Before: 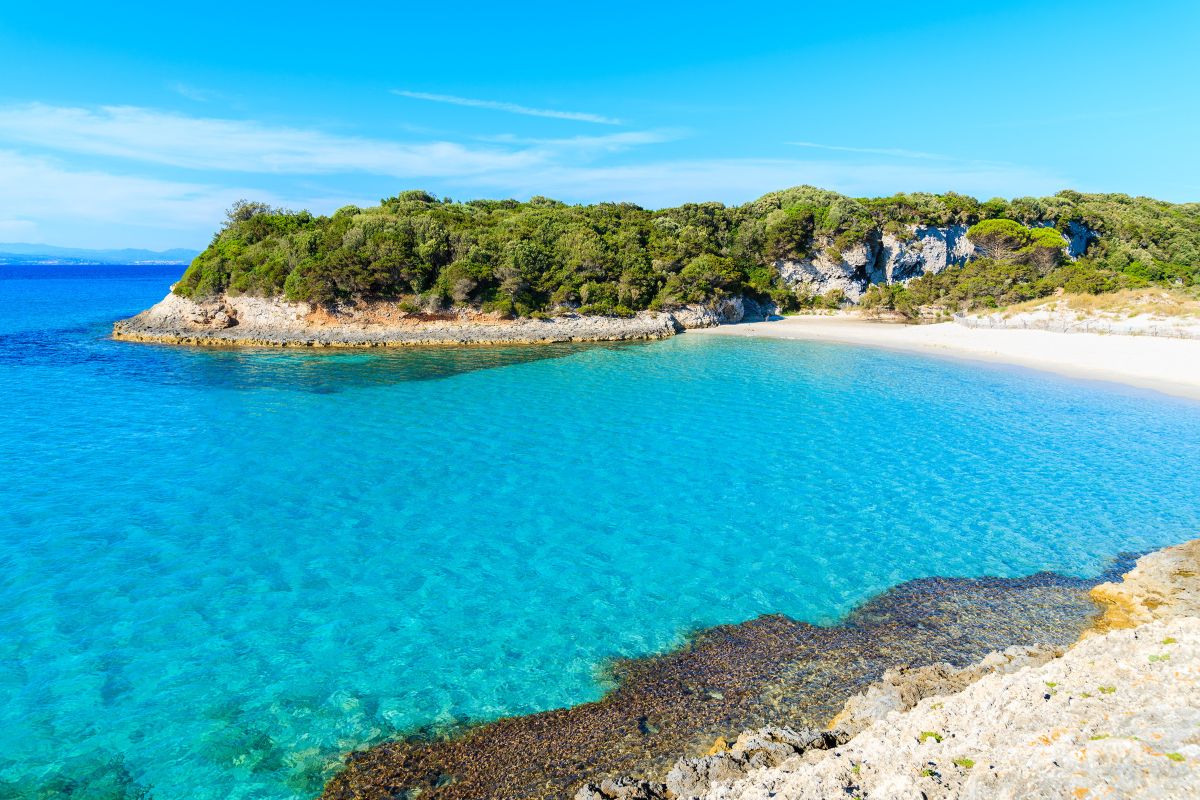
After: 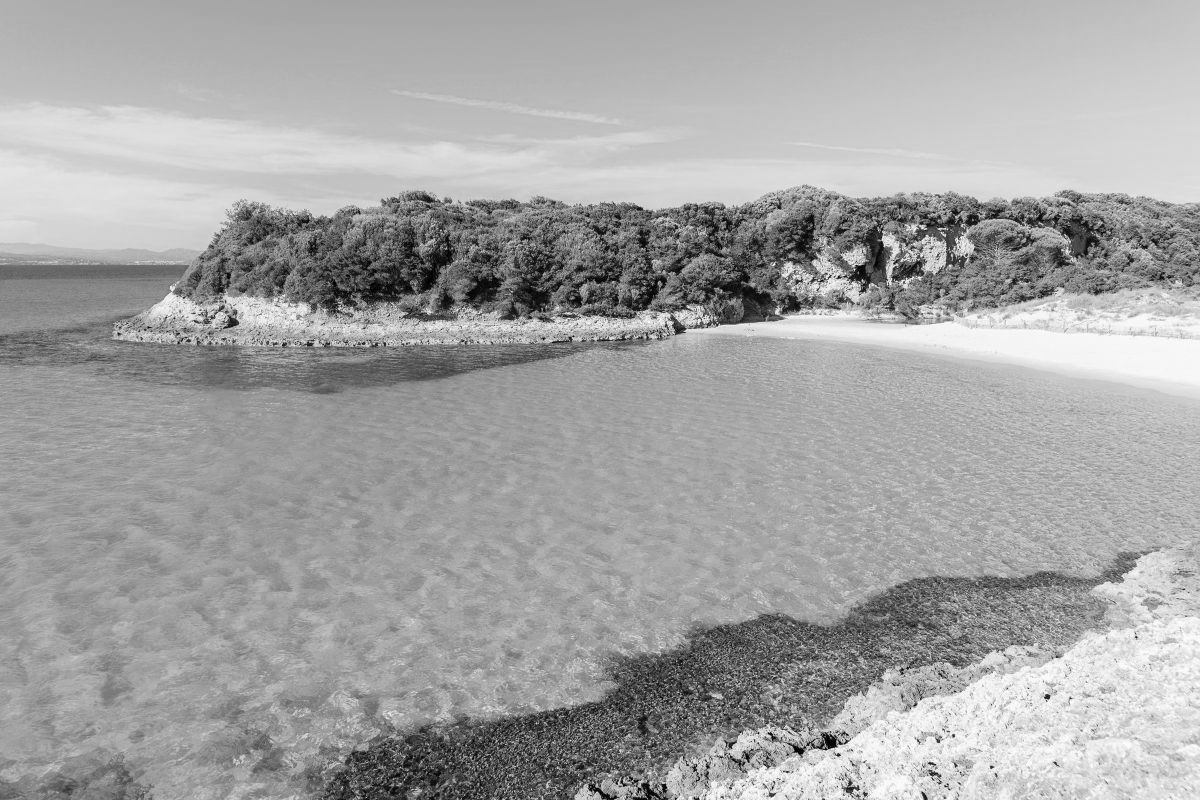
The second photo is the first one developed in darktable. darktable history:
white balance: red 0.931, blue 1.11
monochrome: on, module defaults
